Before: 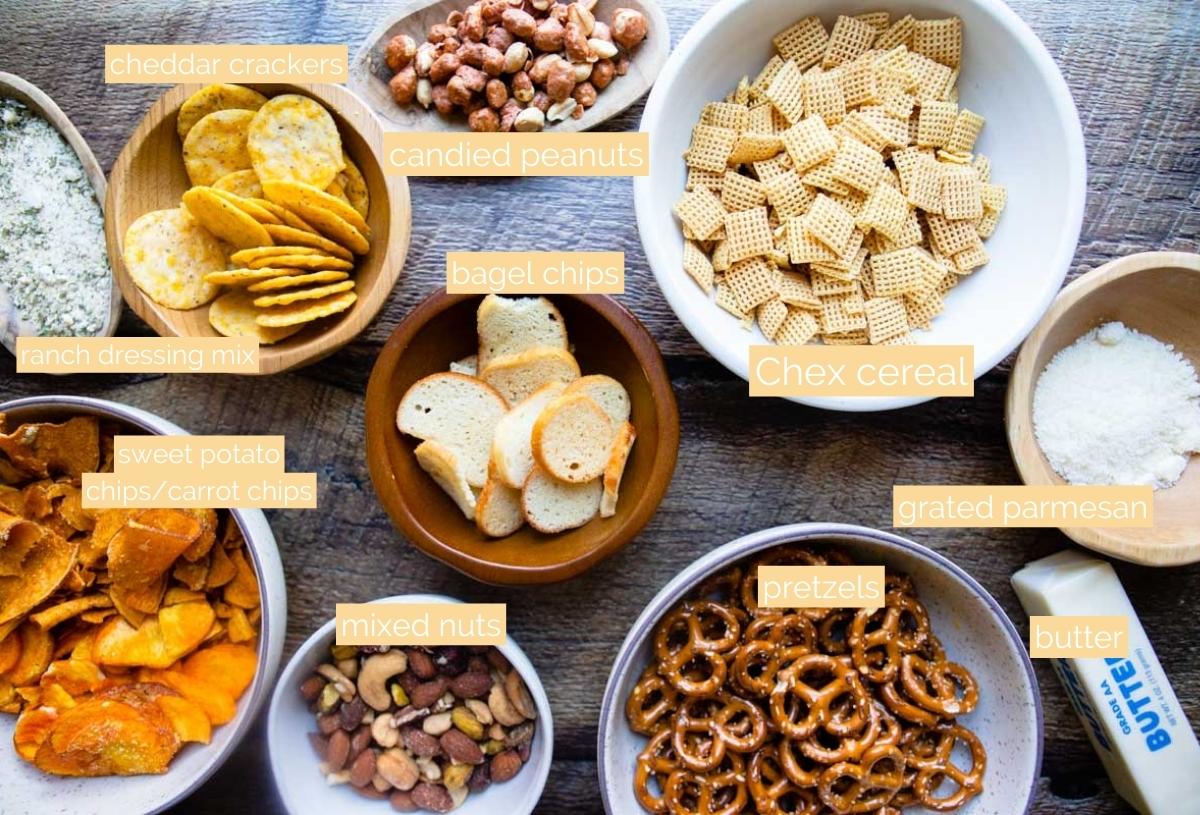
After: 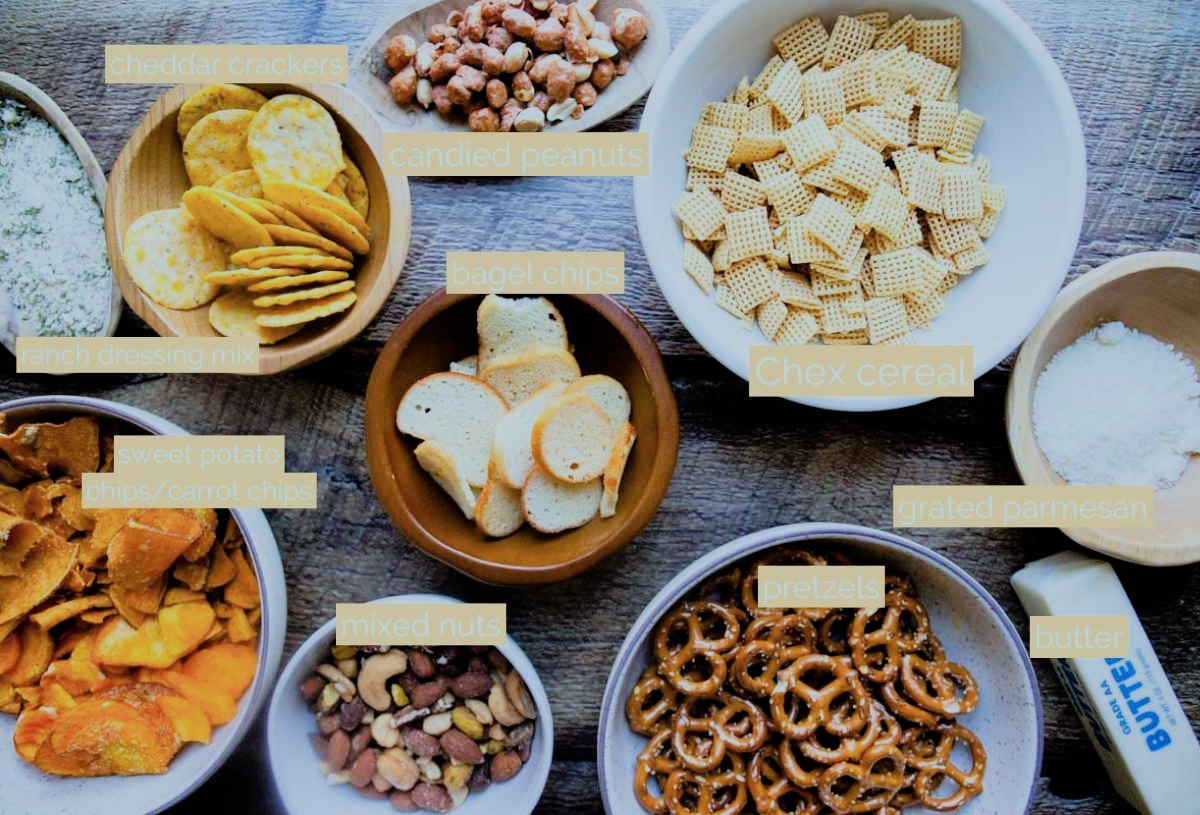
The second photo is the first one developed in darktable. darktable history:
color calibration: illuminant F (fluorescent), F source F9 (Cool White Deluxe 4150 K) – high CRI, x 0.374, y 0.373, temperature 4158.34 K
white balance: emerald 1
filmic rgb: black relative exposure -7.32 EV, white relative exposure 5.09 EV, hardness 3.2
